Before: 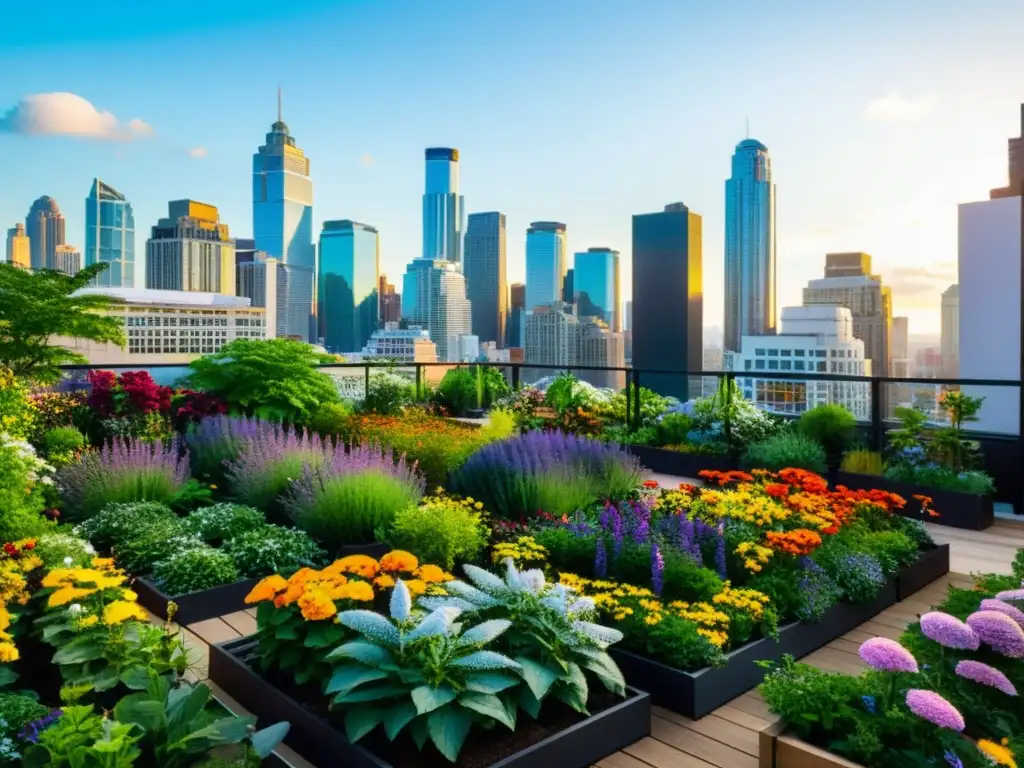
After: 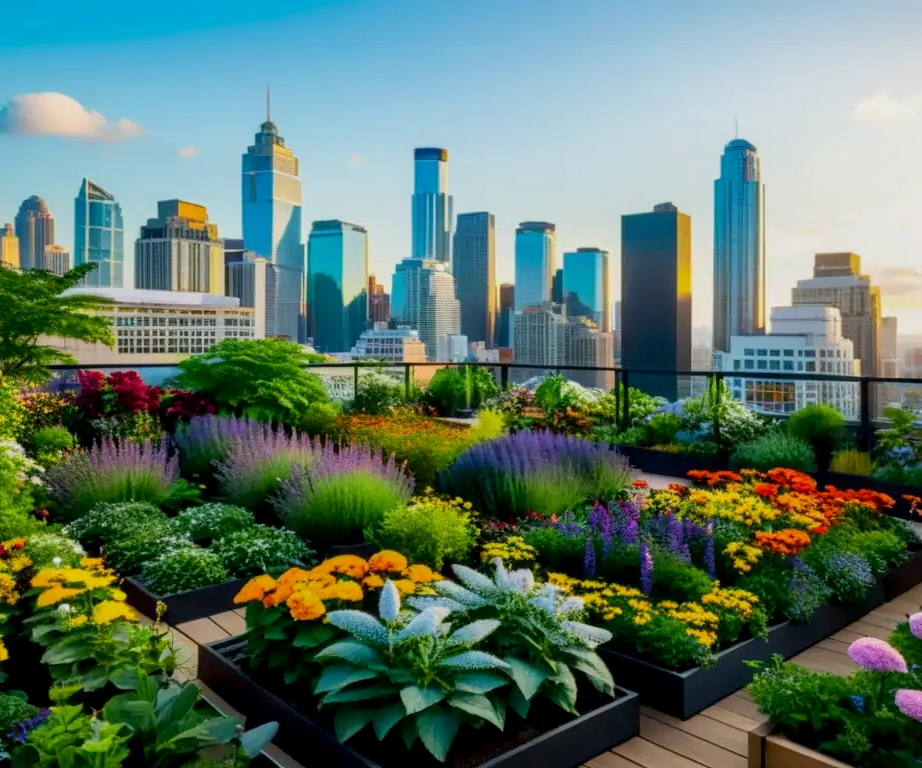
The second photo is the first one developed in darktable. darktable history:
exposure: black level correction 0.006, exposure -0.226 EV, compensate highlight preservation false
white balance: red 1.009, blue 0.985
local contrast: detail 110%
crop and rotate: left 1.088%, right 8.807%
